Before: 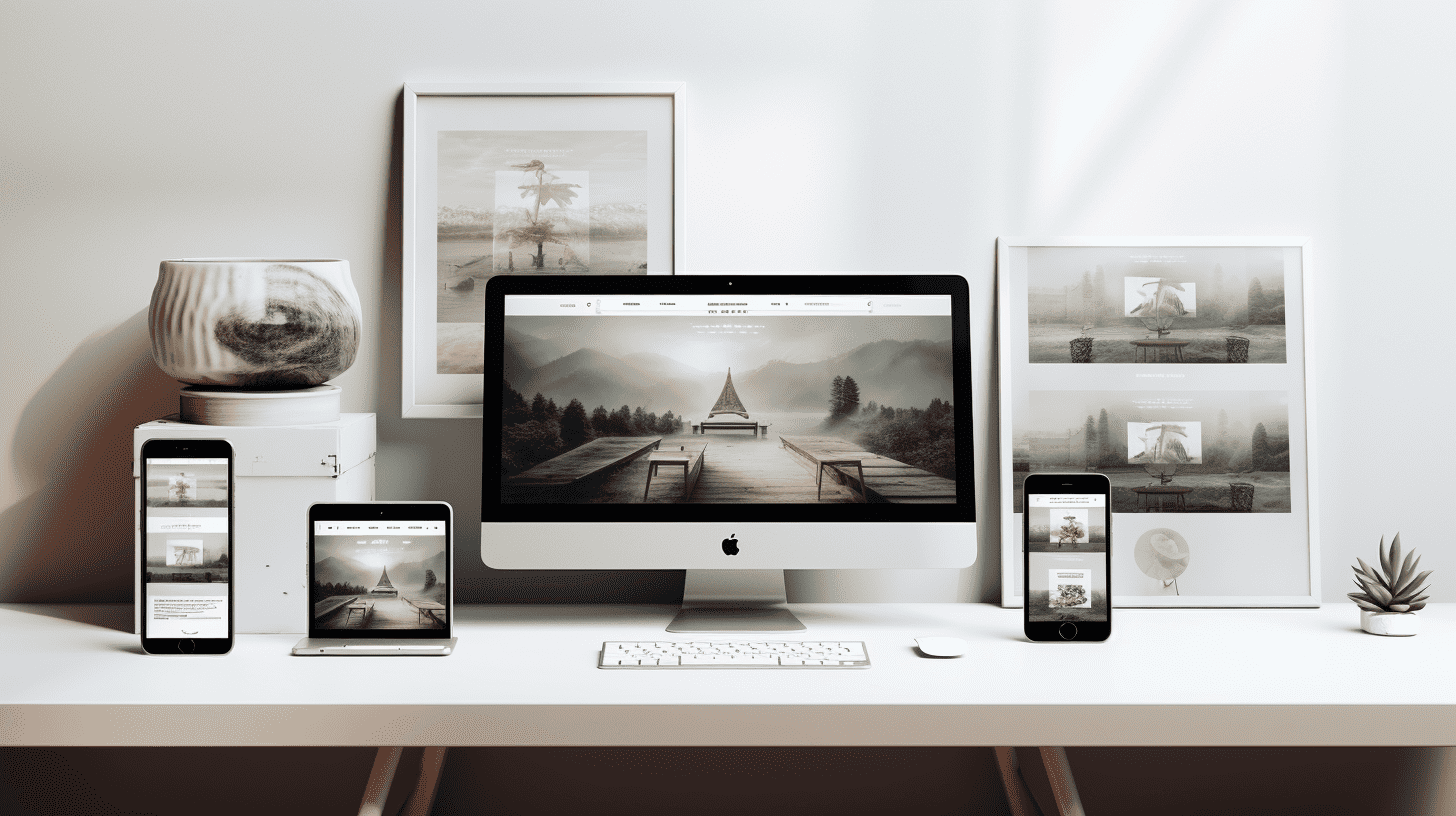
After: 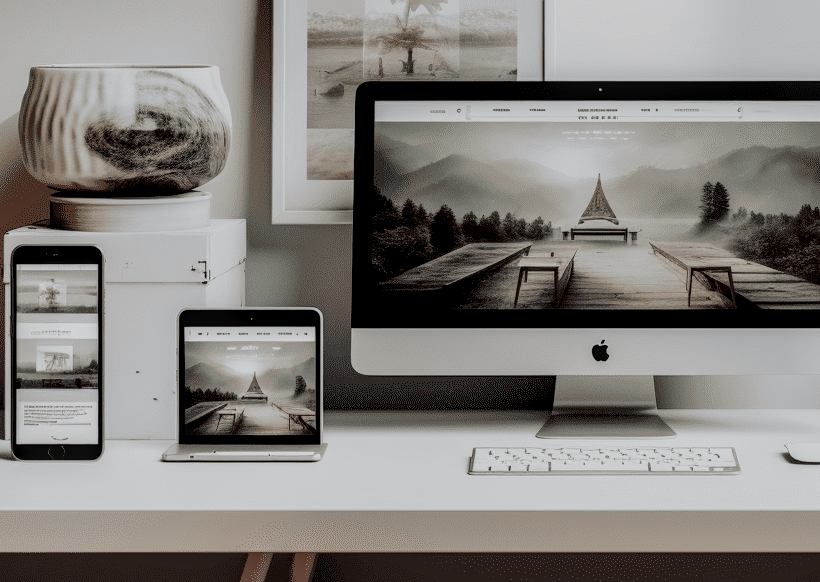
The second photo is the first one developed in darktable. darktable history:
tone equalizer: -8 EV 0.25 EV, -7 EV 0.417 EV, -6 EV 0.417 EV, -5 EV 0.25 EV, -3 EV -0.25 EV, -2 EV -0.417 EV, -1 EV -0.417 EV, +0 EV -0.25 EV, edges refinement/feathering 500, mask exposure compensation -1.57 EV, preserve details guided filter
exposure: black level correction 0, compensate exposure bias true, compensate highlight preservation false
filmic rgb: black relative exposure -7.65 EV, white relative exposure 4.56 EV, hardness 3.61
contrast brightness saturation: contrast 0.1, brightness 0.02, saturation 0.02
crop: left 8.966%, top 23.852%, right 34.699%, bottom 4.703%
local contrast: highlights 25%, detail 150%
